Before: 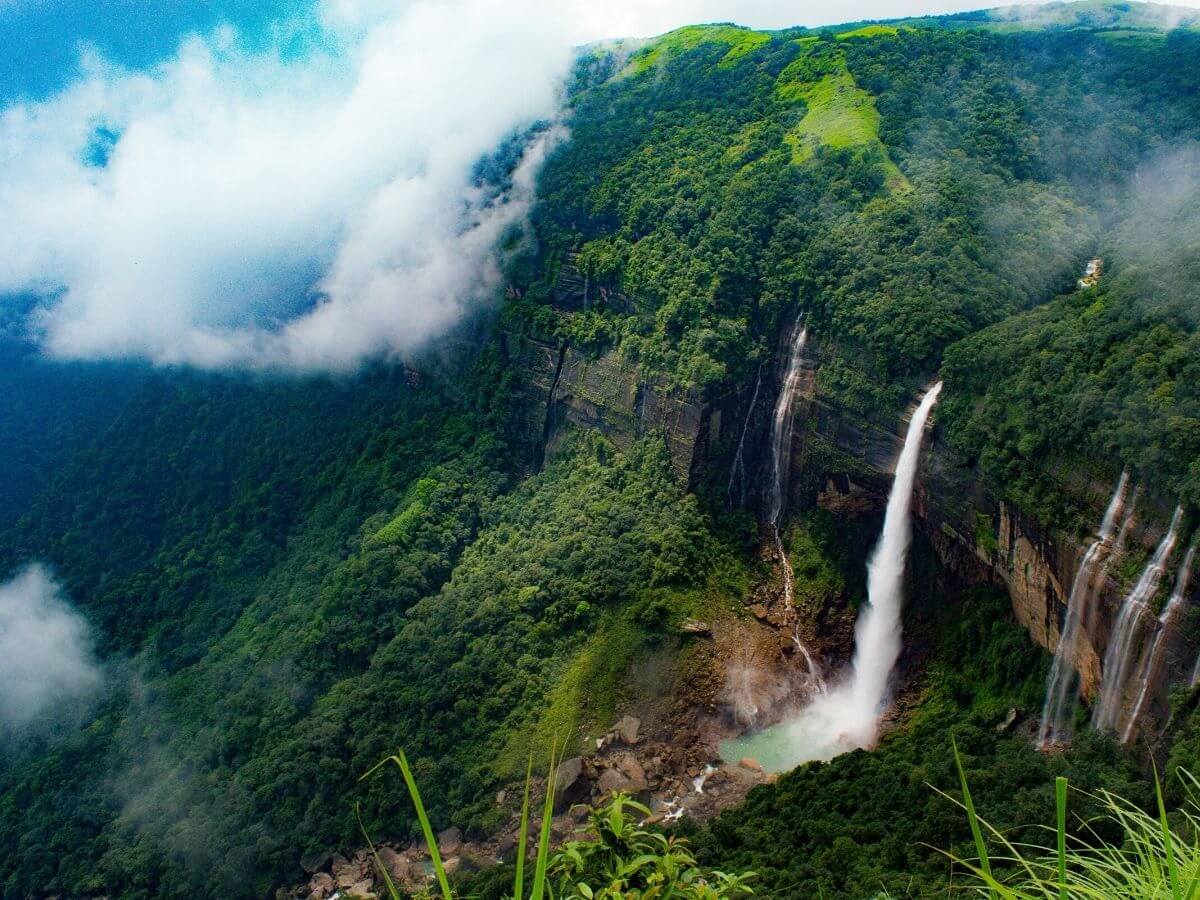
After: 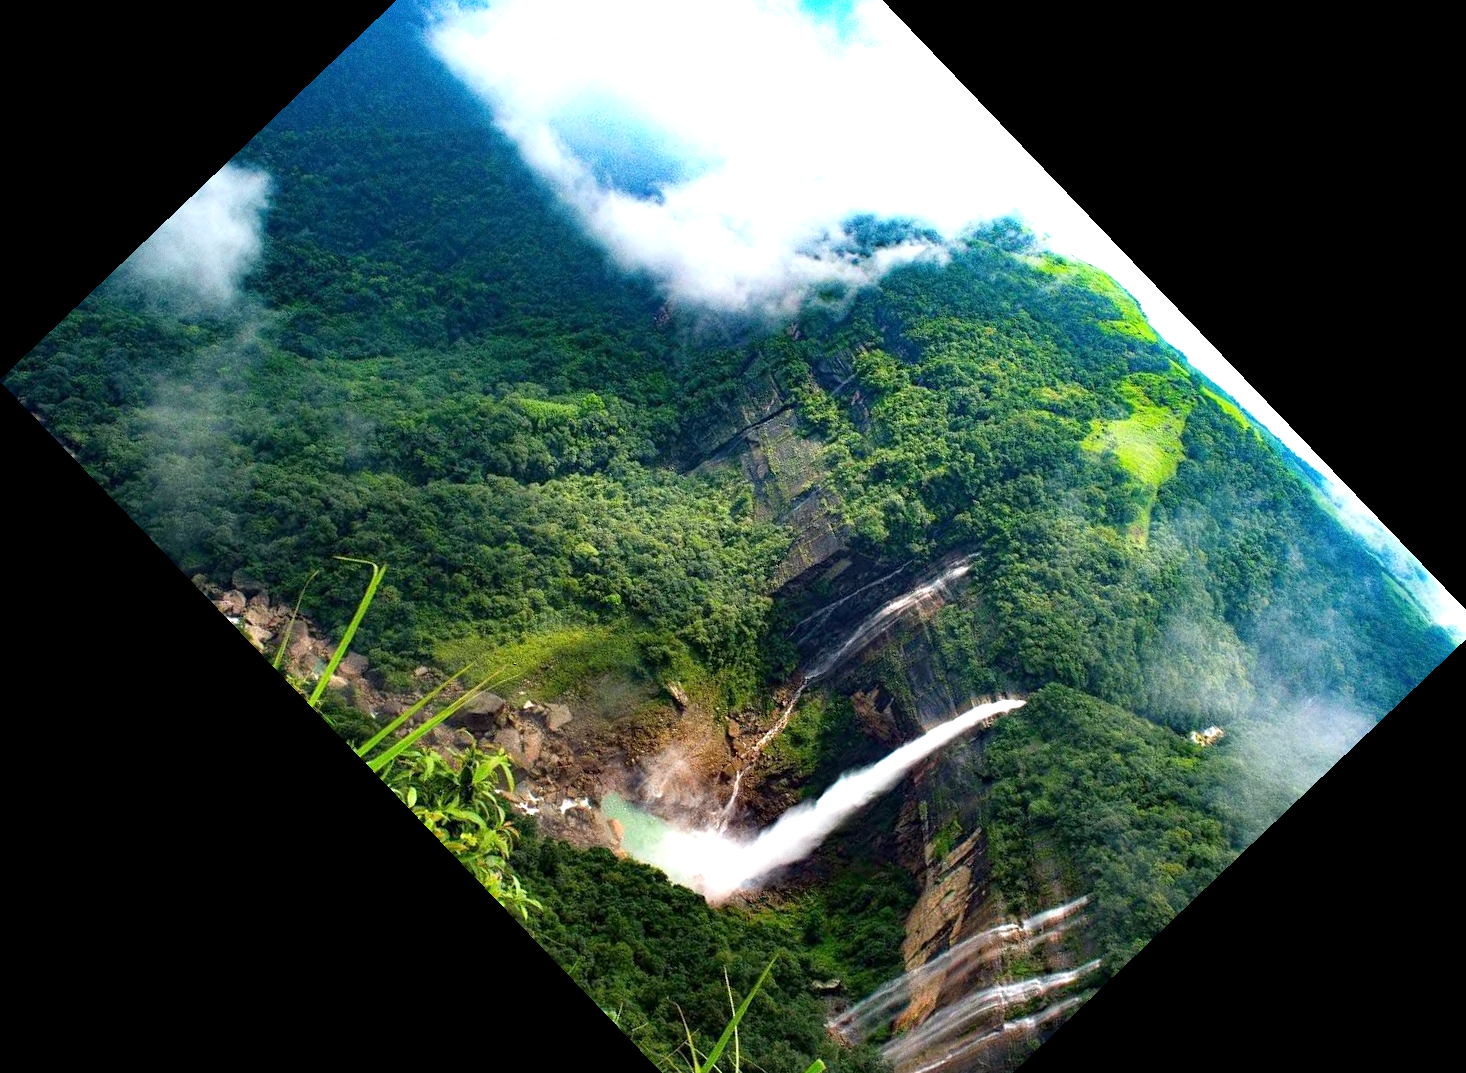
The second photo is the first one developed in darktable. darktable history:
grain: on, module defaults
crop and rotate: angle -46.26°, top 16.234%, right 0.912%, bottom 11.704%
exposure: black level correction 0.001, exposure 1.05 EV, compensate exposure bias true, compensate highlight preservation false
